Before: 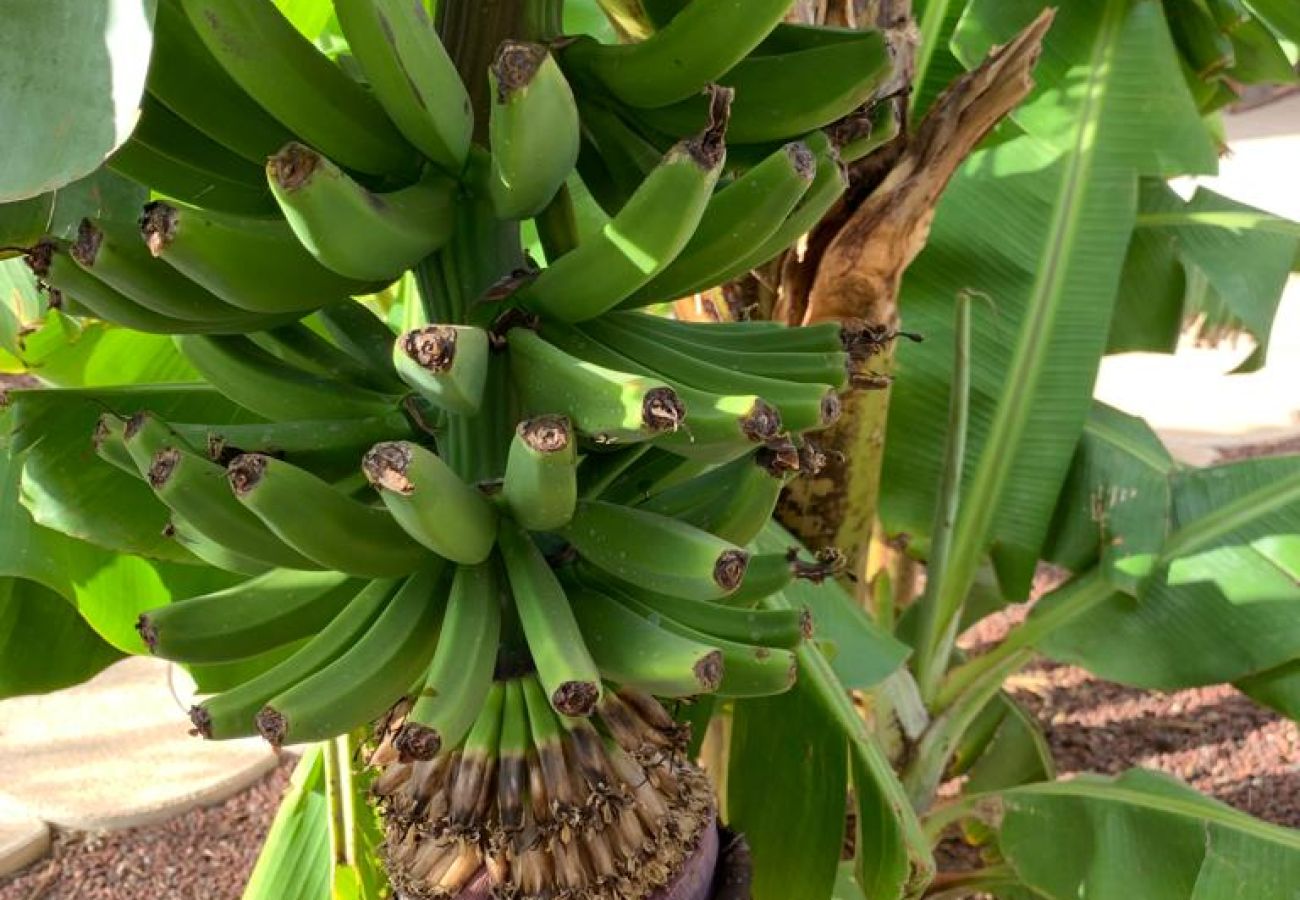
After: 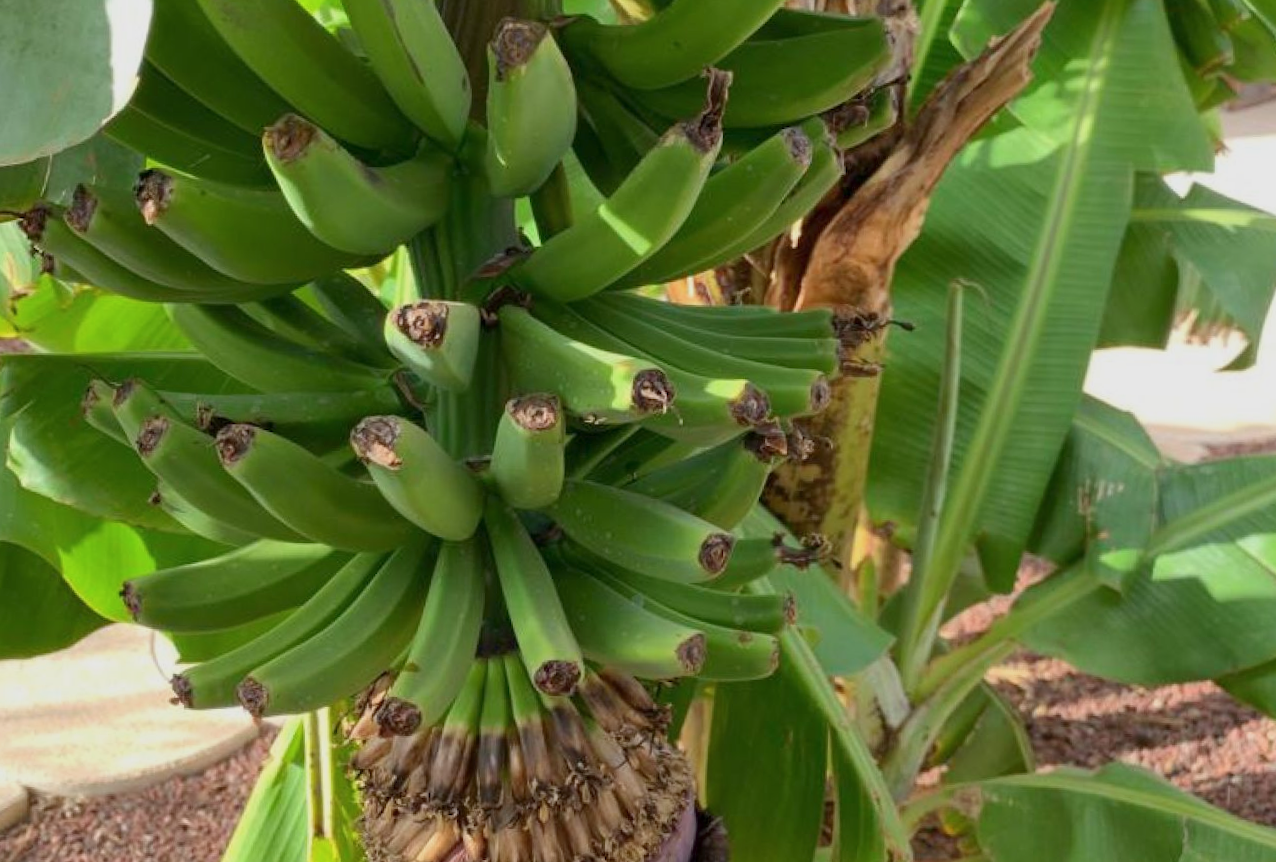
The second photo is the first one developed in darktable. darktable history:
color balance rgb: perceptual saturation grading › global saturation -0.31%, global vibrance -8%, contrast -13%, saturation formula JzAzBz (2021)
rotate and perspective: rotation 1.57°, crop left 0.018, crop right 0.982, crop top 0.039, crop bottom 0.961
